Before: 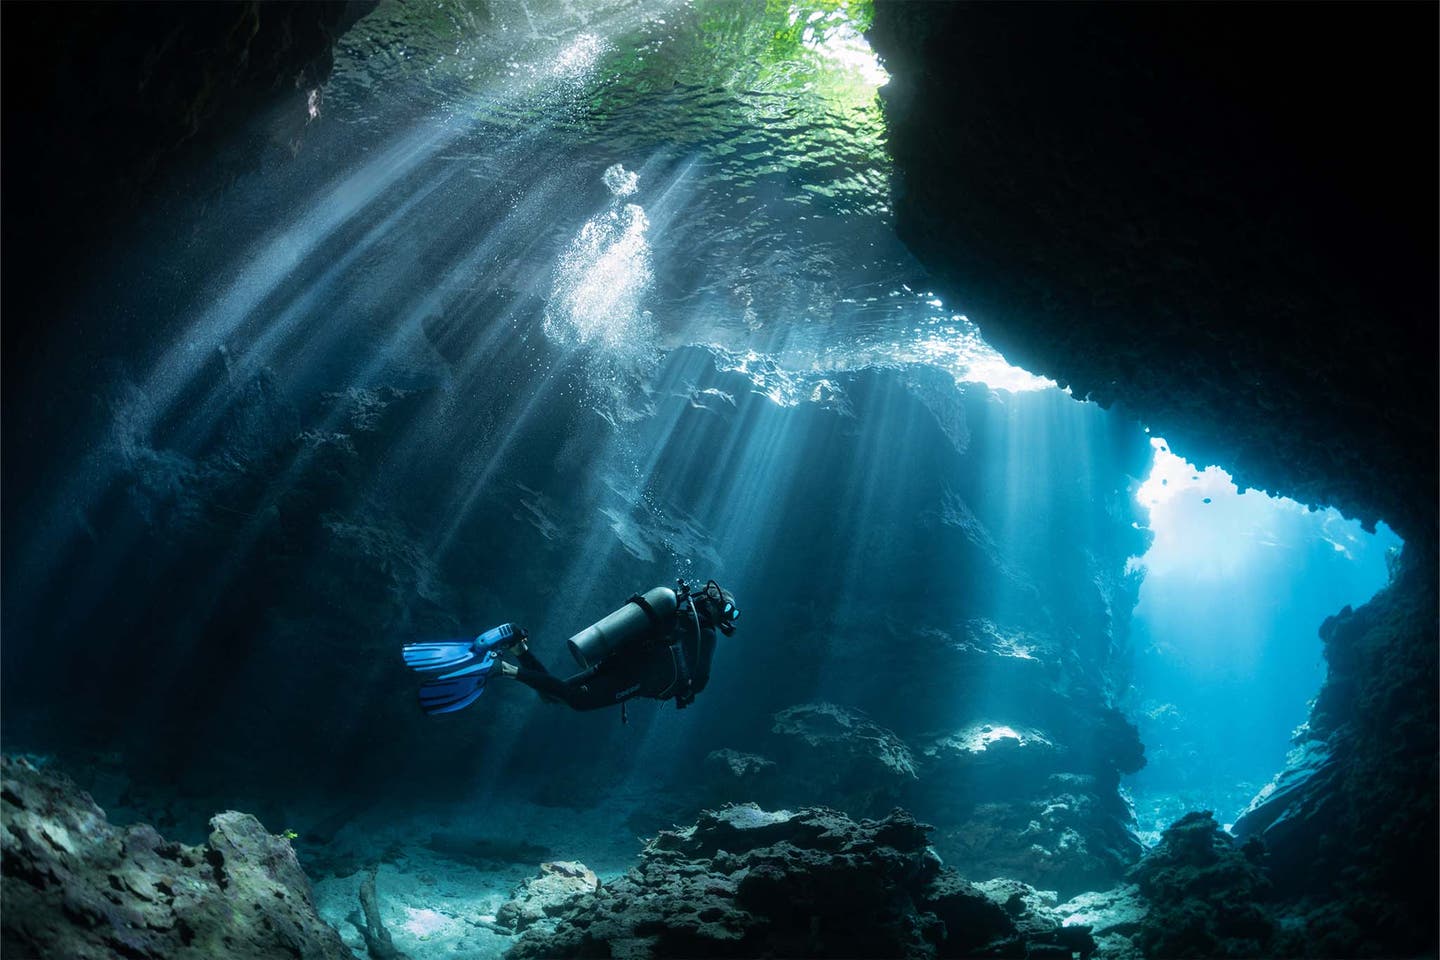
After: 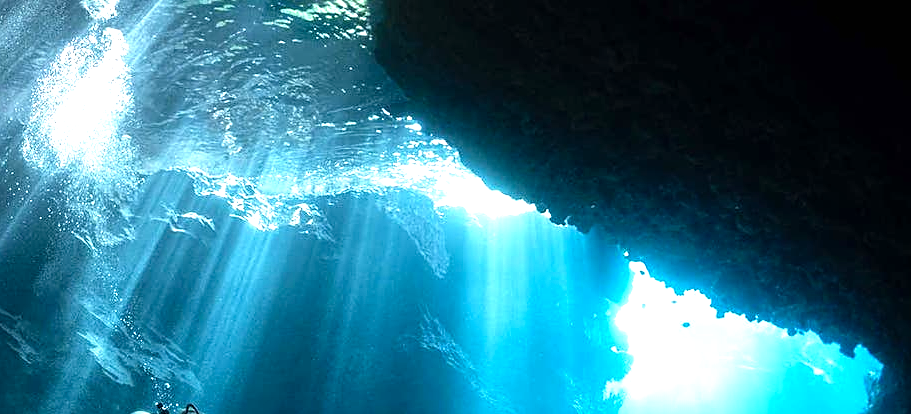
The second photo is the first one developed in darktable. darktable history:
crop: left 36.241%, top 18.343%, right 0.448%, bottom 38.46%
levels: levels [0, 0.374, 0.749]
local contrast: highlights 101%, shadows 97%, detail 119%, midtone range 0.2
sharpen: on, module defaults
